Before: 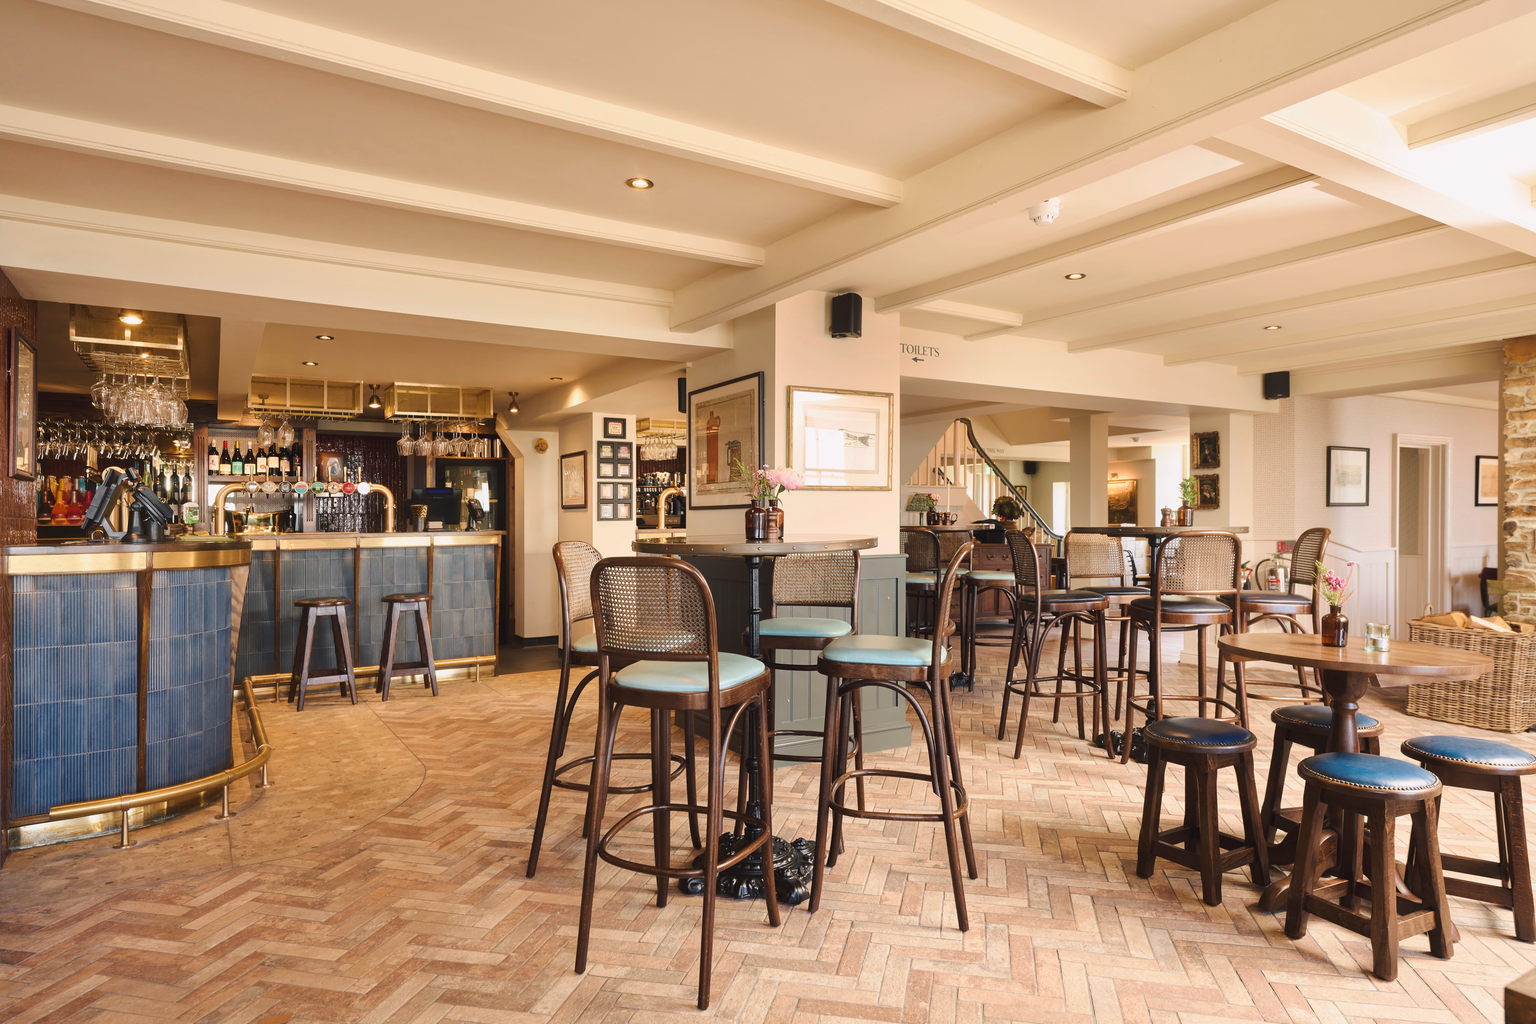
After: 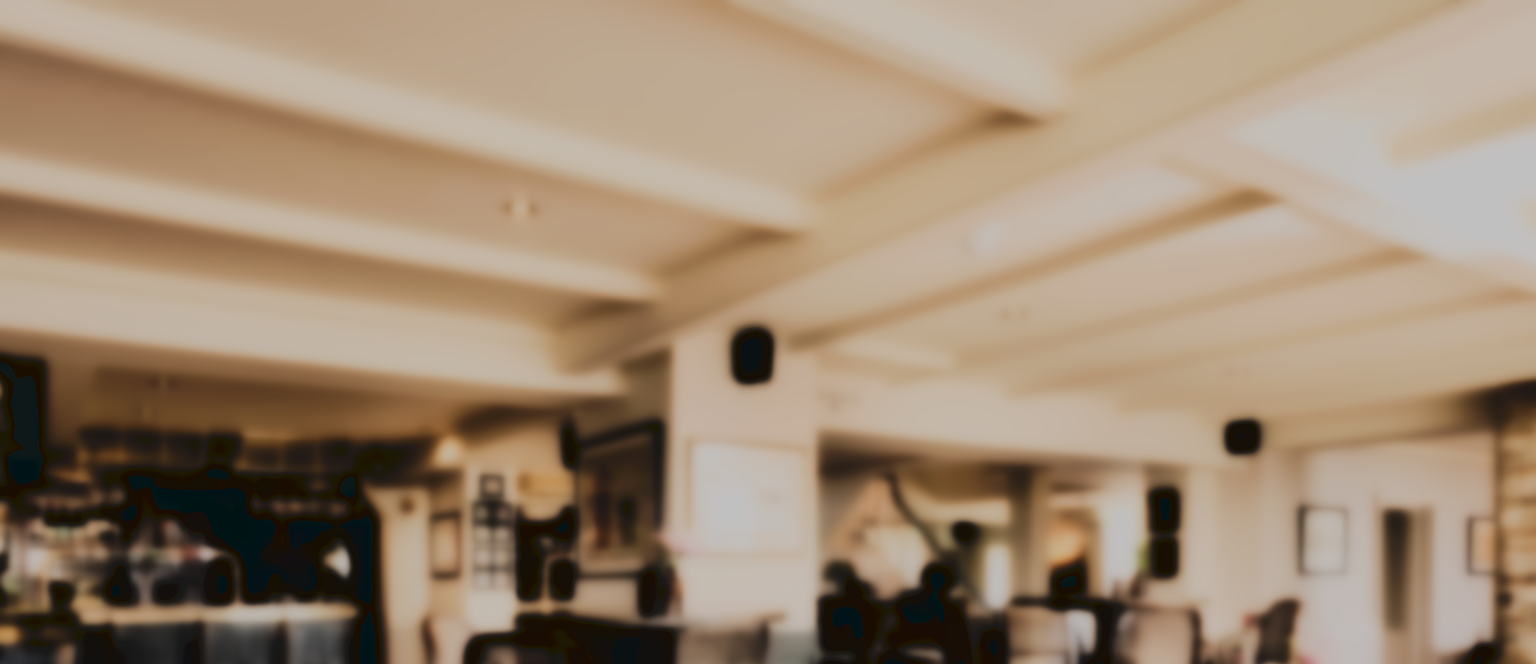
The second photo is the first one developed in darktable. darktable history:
filmic rgb: black relative exposure -4.14 EV, white relative exposure 5.1 EV, hardness 2.11, contrast 1.165
crop and rotate: left 11.812%, bottom 42.776%
tone curve: curves: ch0 [(0, 0) (0.003, 0.08) (0.011, 0.088) (0.025, 0.104) (0.044, 0.122) (0.069, 0.141) (0.1, 0.161) (0.136, 0.181) (0.177, 0.209) (0.224, 0.246) (0.277, 0.293) (0.335, 0.343) (0.399, 0.399) (0.468, 0.464) (0.543, 0.54) (0.623, 0.616) (0.709, 0.694) (0.801, 0.757) (0.898, 0.821) (1, 1)], preserve colors none
lowpass: radius 31.92, contrast 1.72, brightness -0.98, saturation 0.94
